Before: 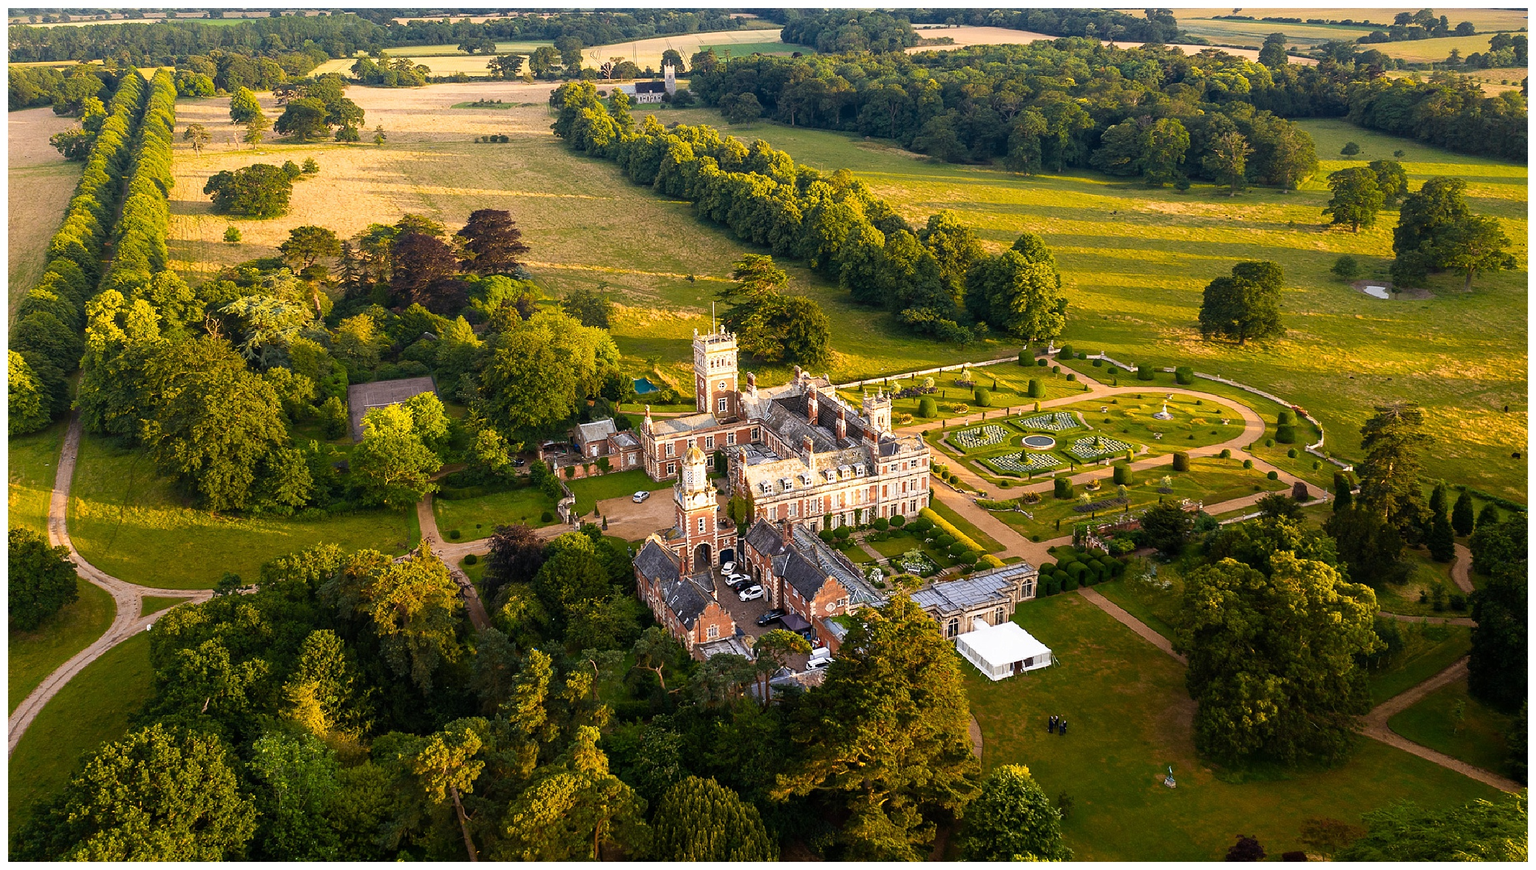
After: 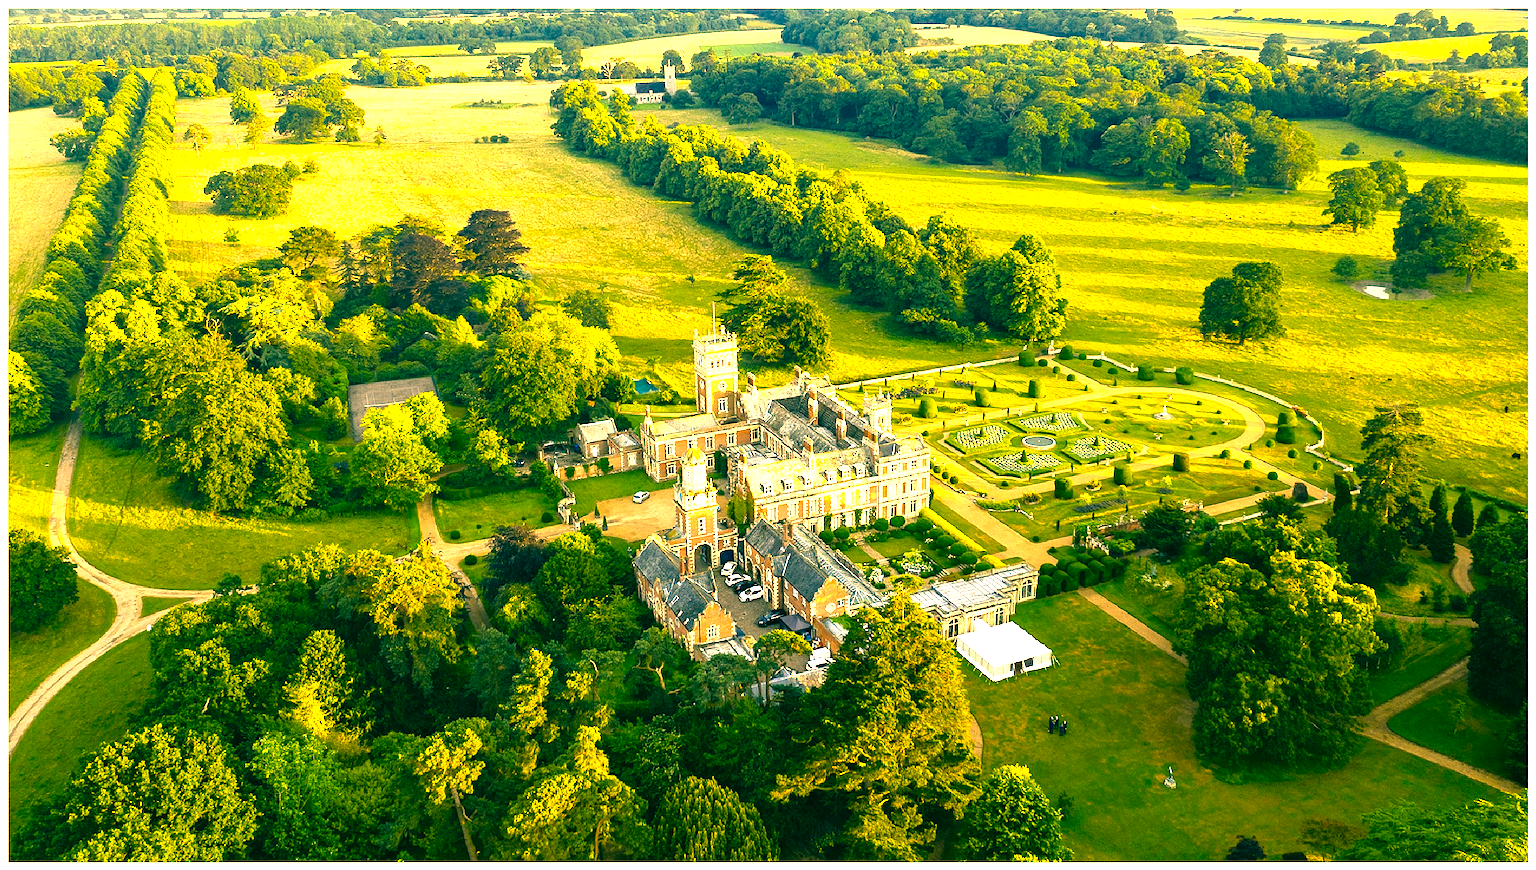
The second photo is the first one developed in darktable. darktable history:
exposure: black level correction 0.001, exposure 0.499 EV, compensate exposure bias true, compensate highlight preservation false
color correction: highlights a* 2.25, highlights b* 34.5, shadows a* -36.5, shadows b* -5.43
